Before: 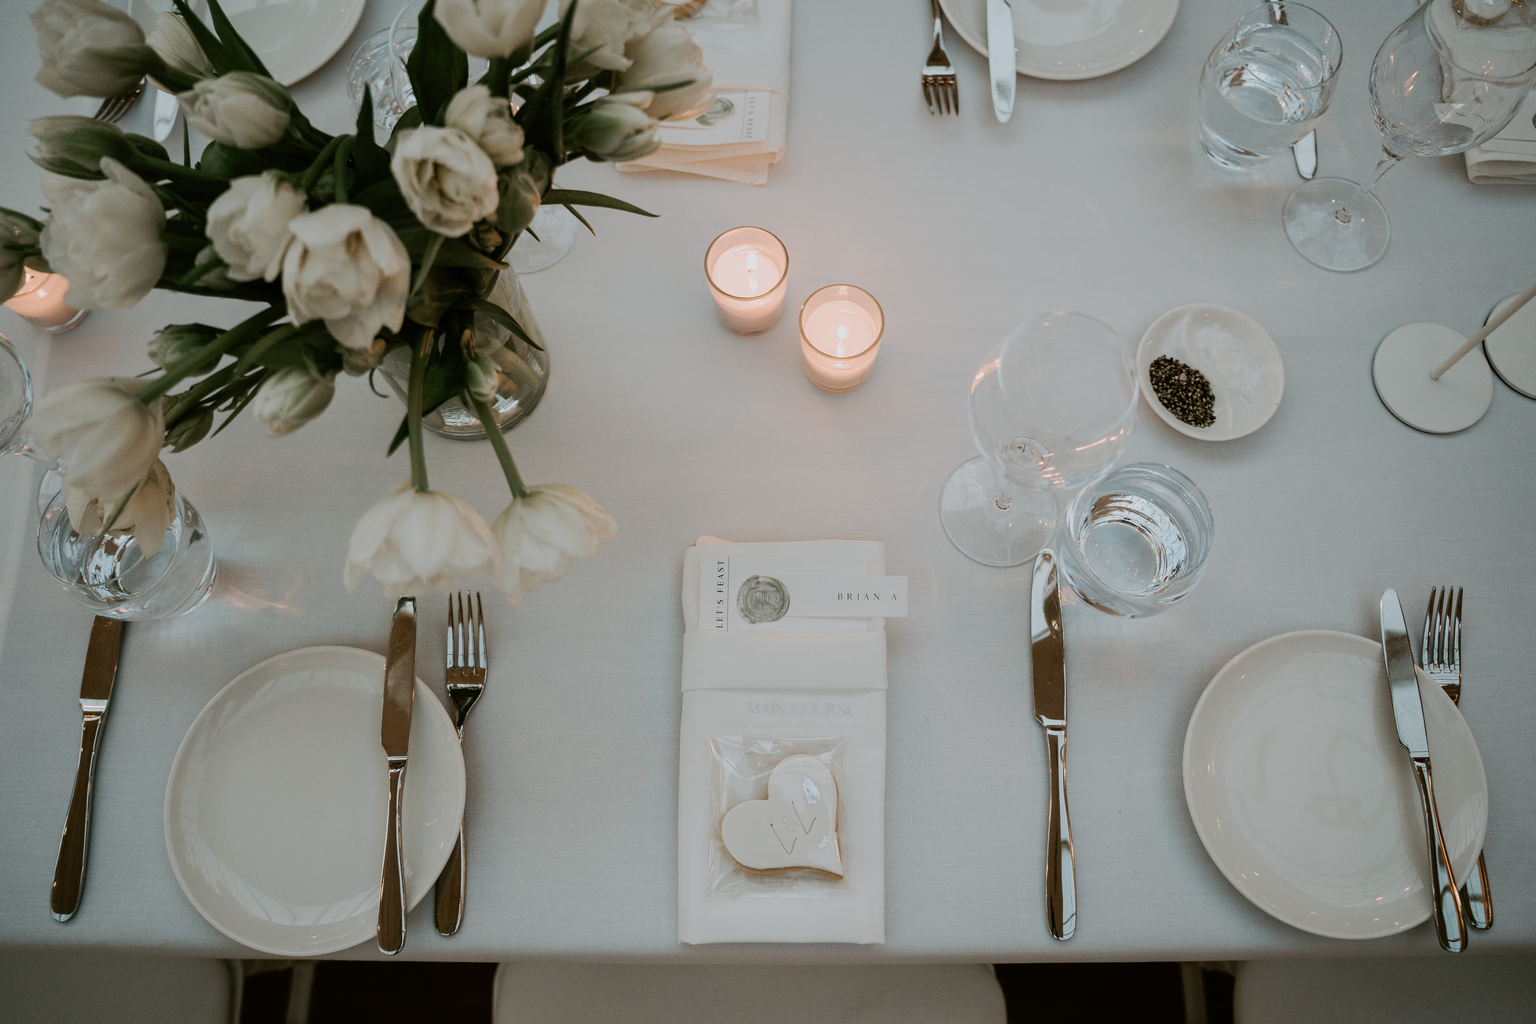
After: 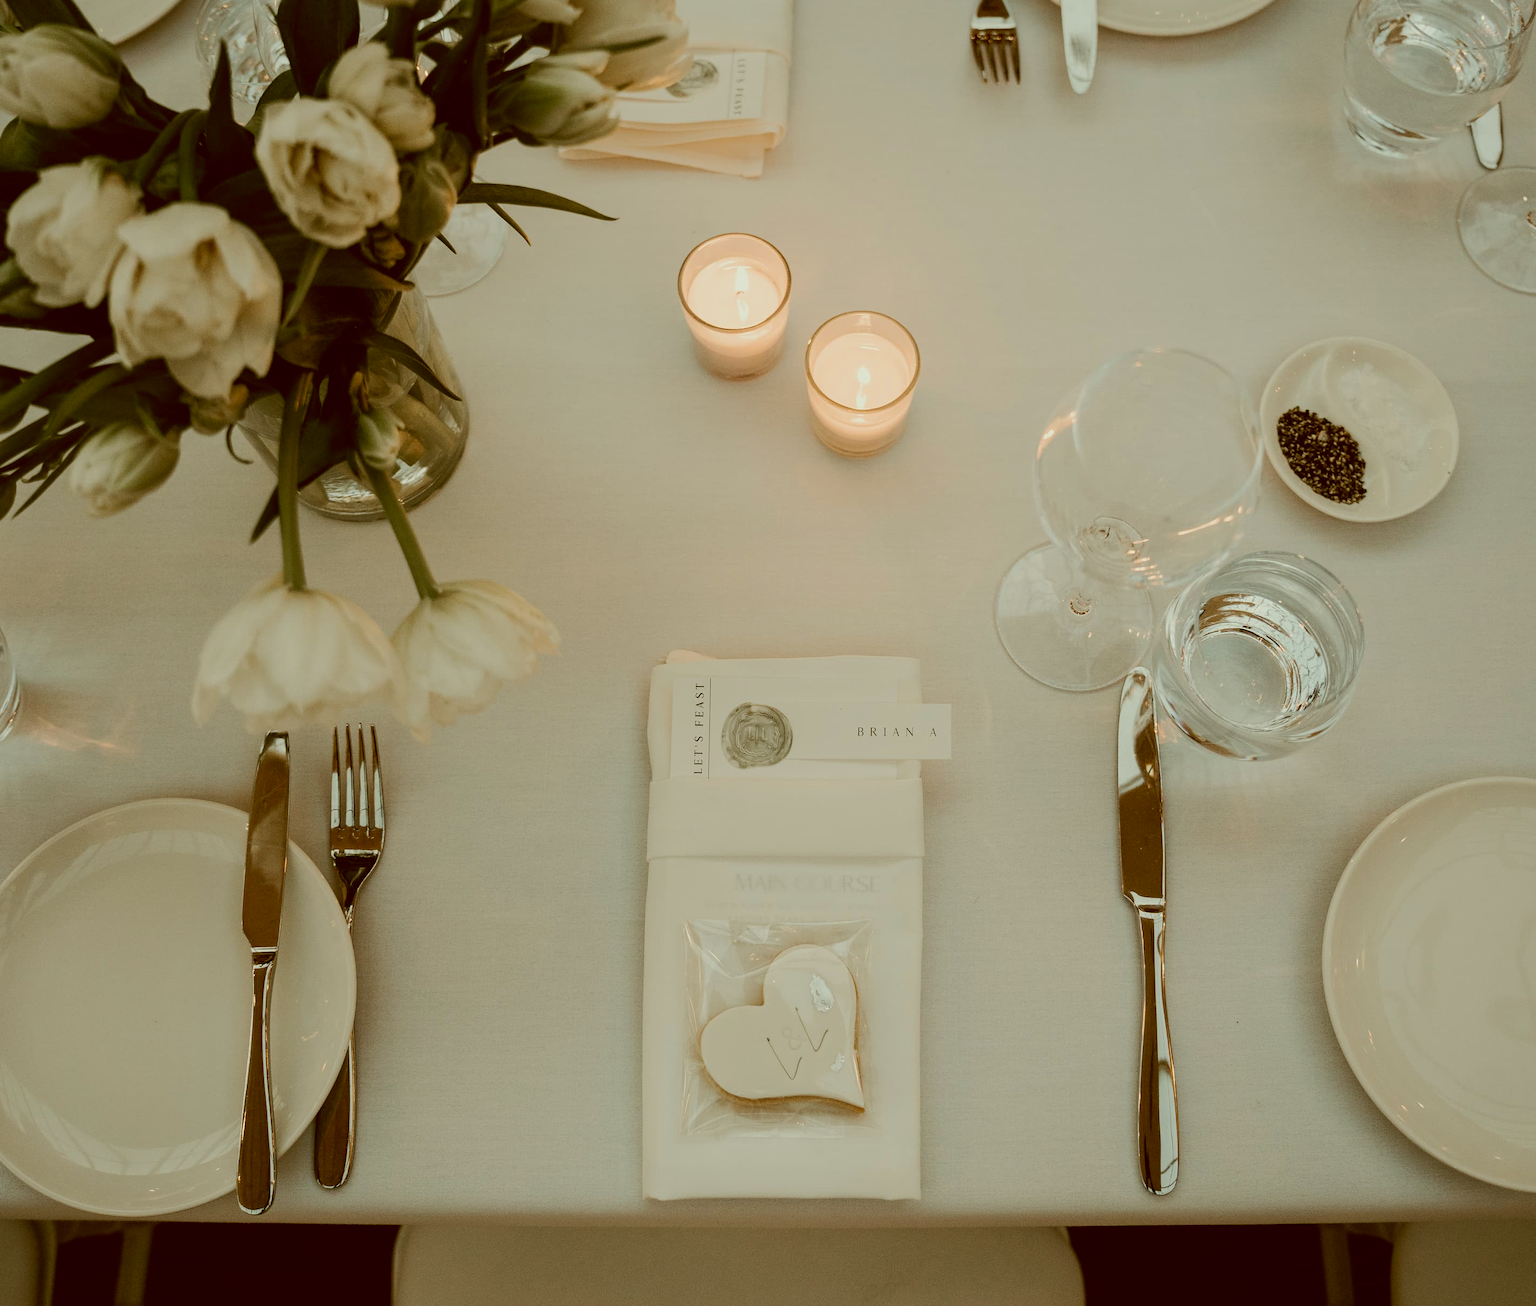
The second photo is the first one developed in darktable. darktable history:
crop and rotate: left 13.15%, top 5.251%, right 12.609%
color correction: highlights a* -5.94, highlights b* 9.48, shadows a* 10.12, shadows b* 23.94
